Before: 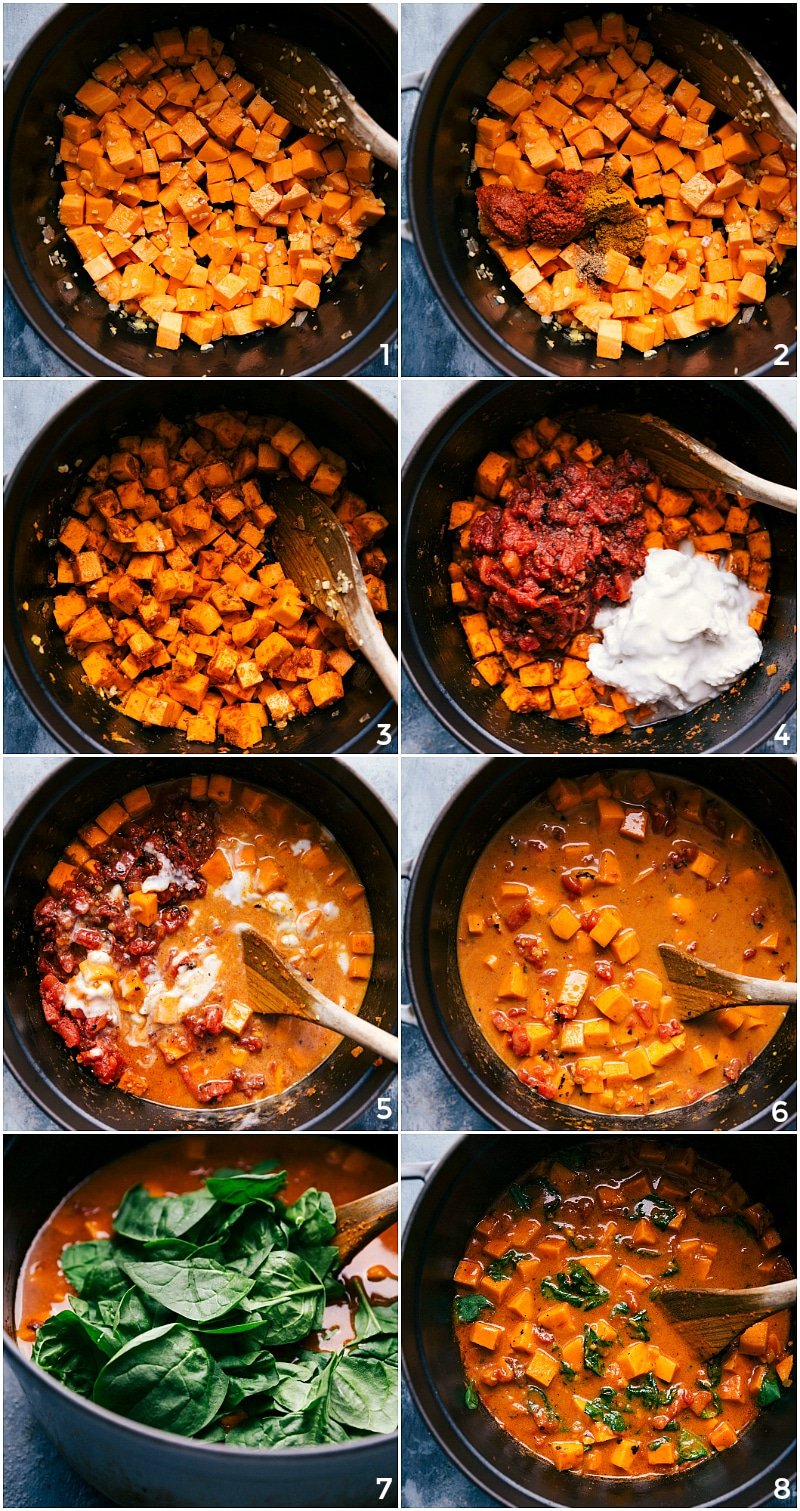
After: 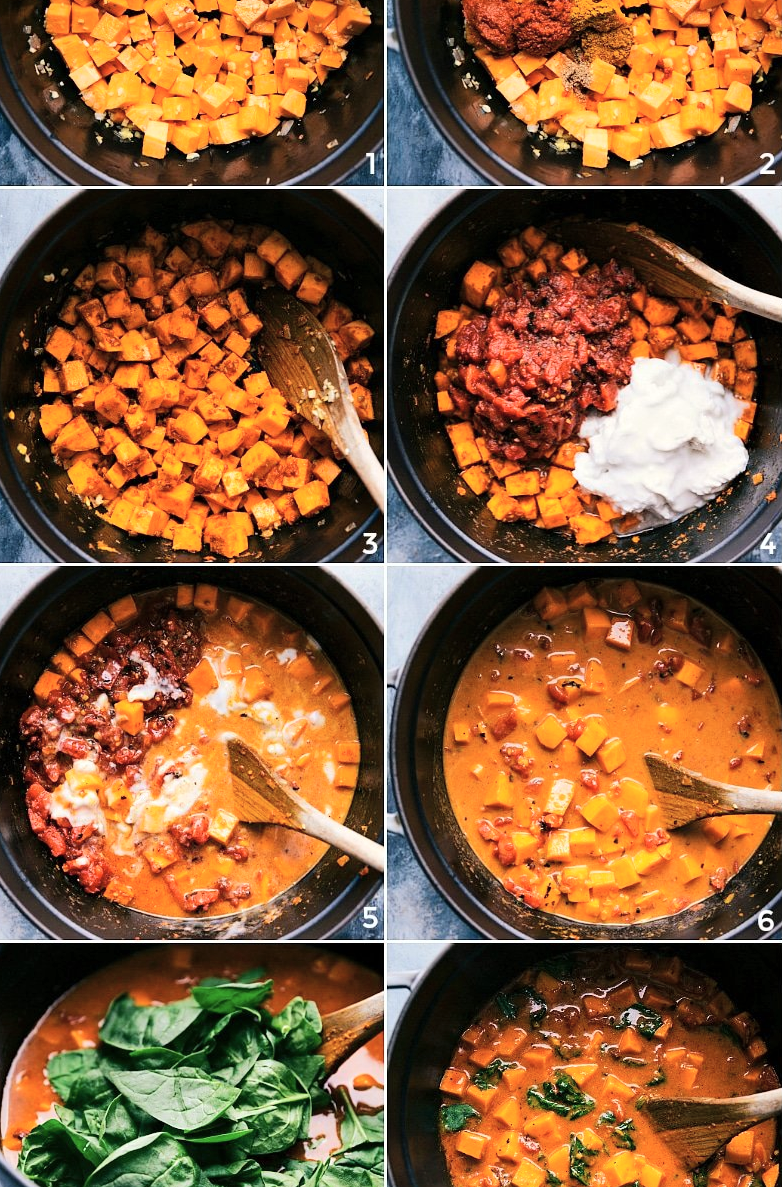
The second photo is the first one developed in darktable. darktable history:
crop and rotate: left 1.916%, top 12.684%, right 0.233%, bottom 8.754%
tone curve: curves: ch0 [(0, 0) (0.526, 0.642) (1, 1)], color space Lab, independent channels, preserve colors none
